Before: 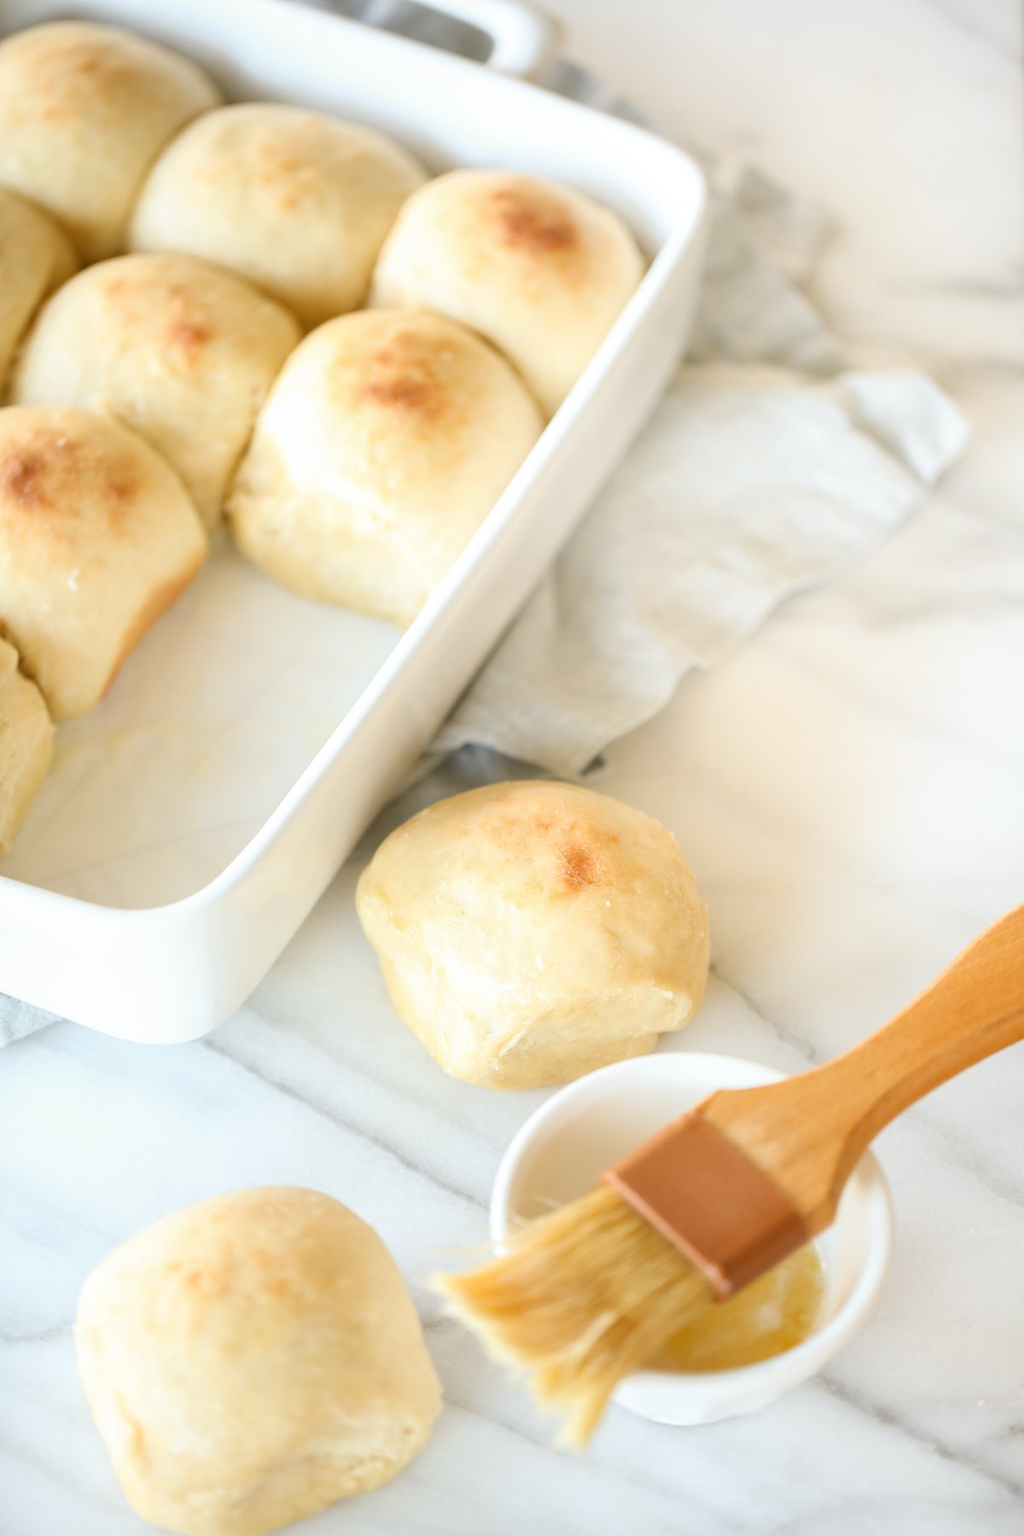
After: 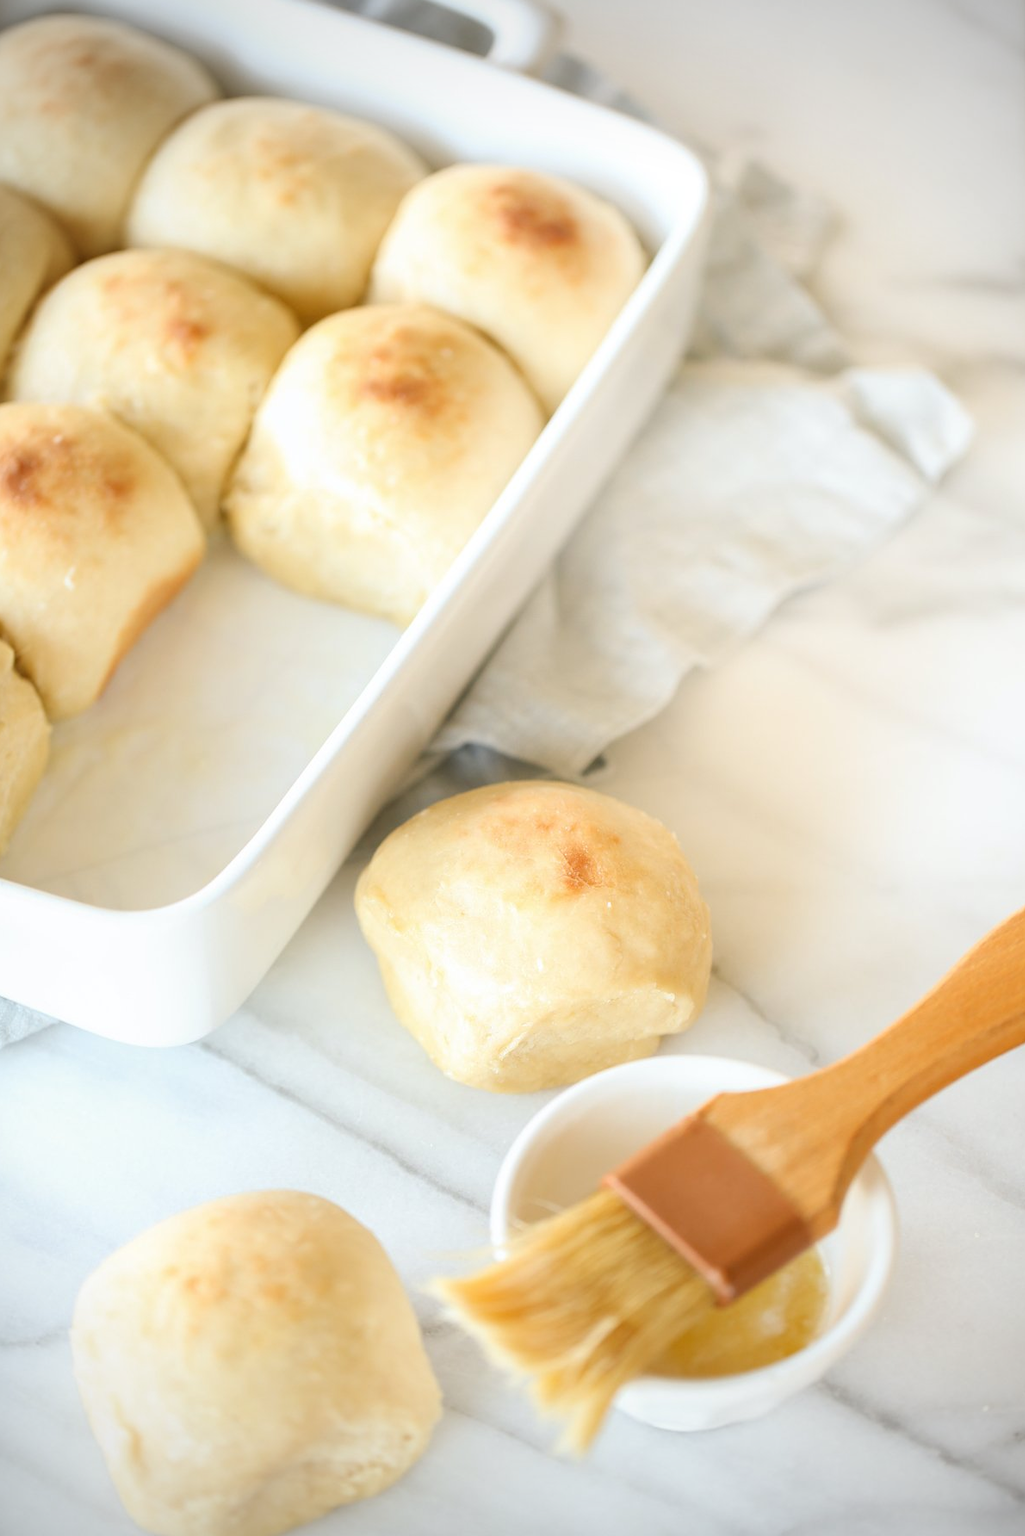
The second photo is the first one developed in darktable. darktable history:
vignetting: fall-off radius 60.65%
crop: left 0.434%, top 0.485%, right 0.244%, bottom 0.386%
